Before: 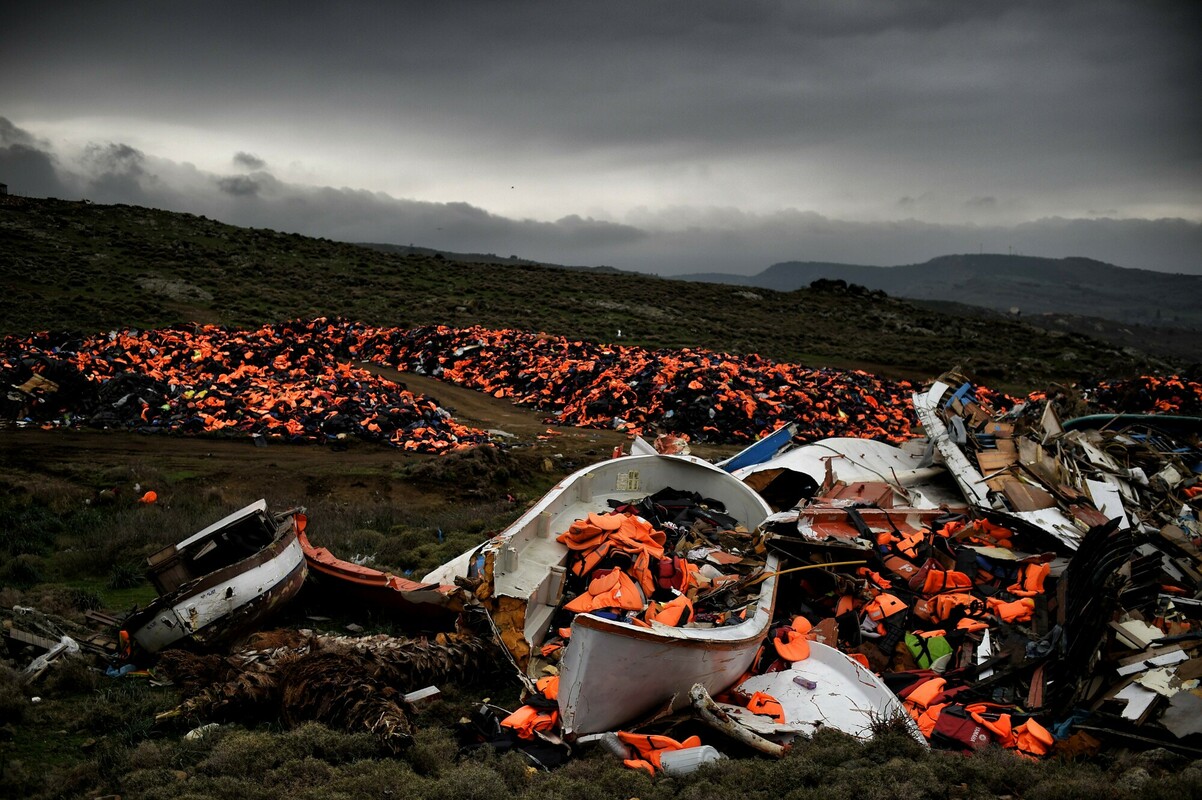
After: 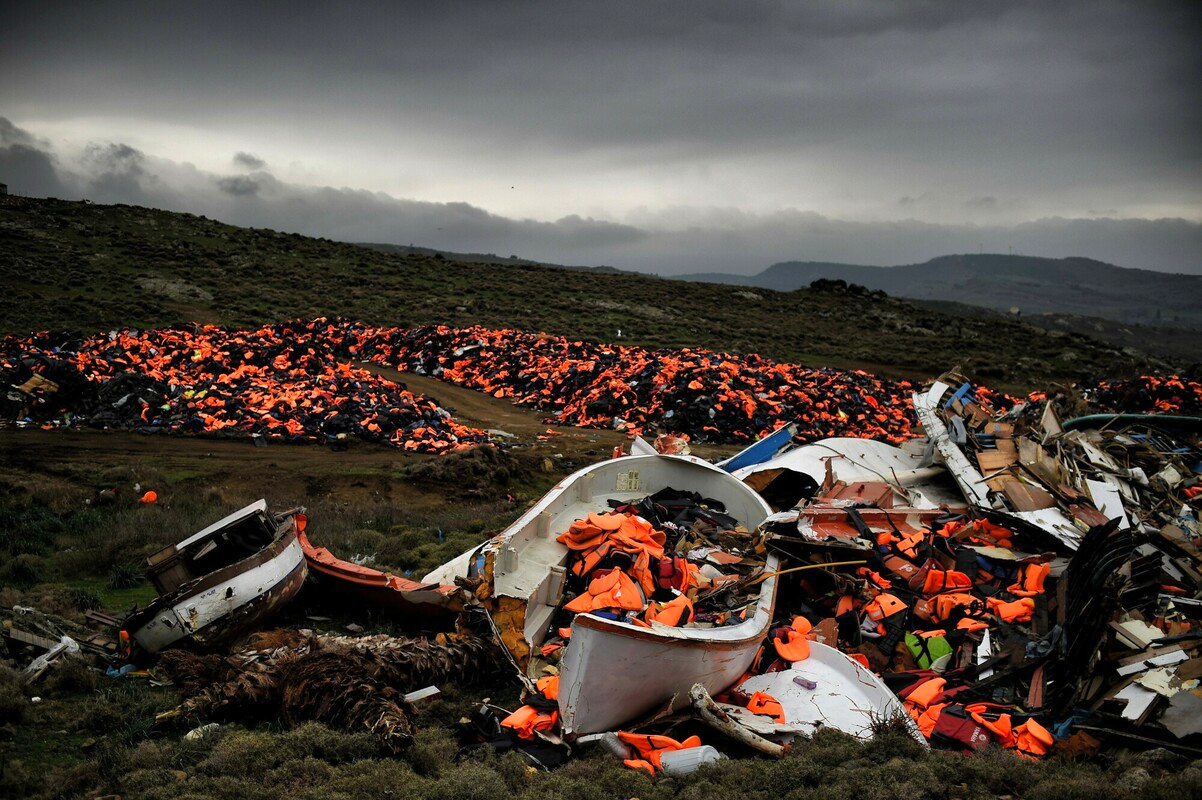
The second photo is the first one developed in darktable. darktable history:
contrast brightness saturation: contrast 0.034, brightness 0.067, saturation 0.125
